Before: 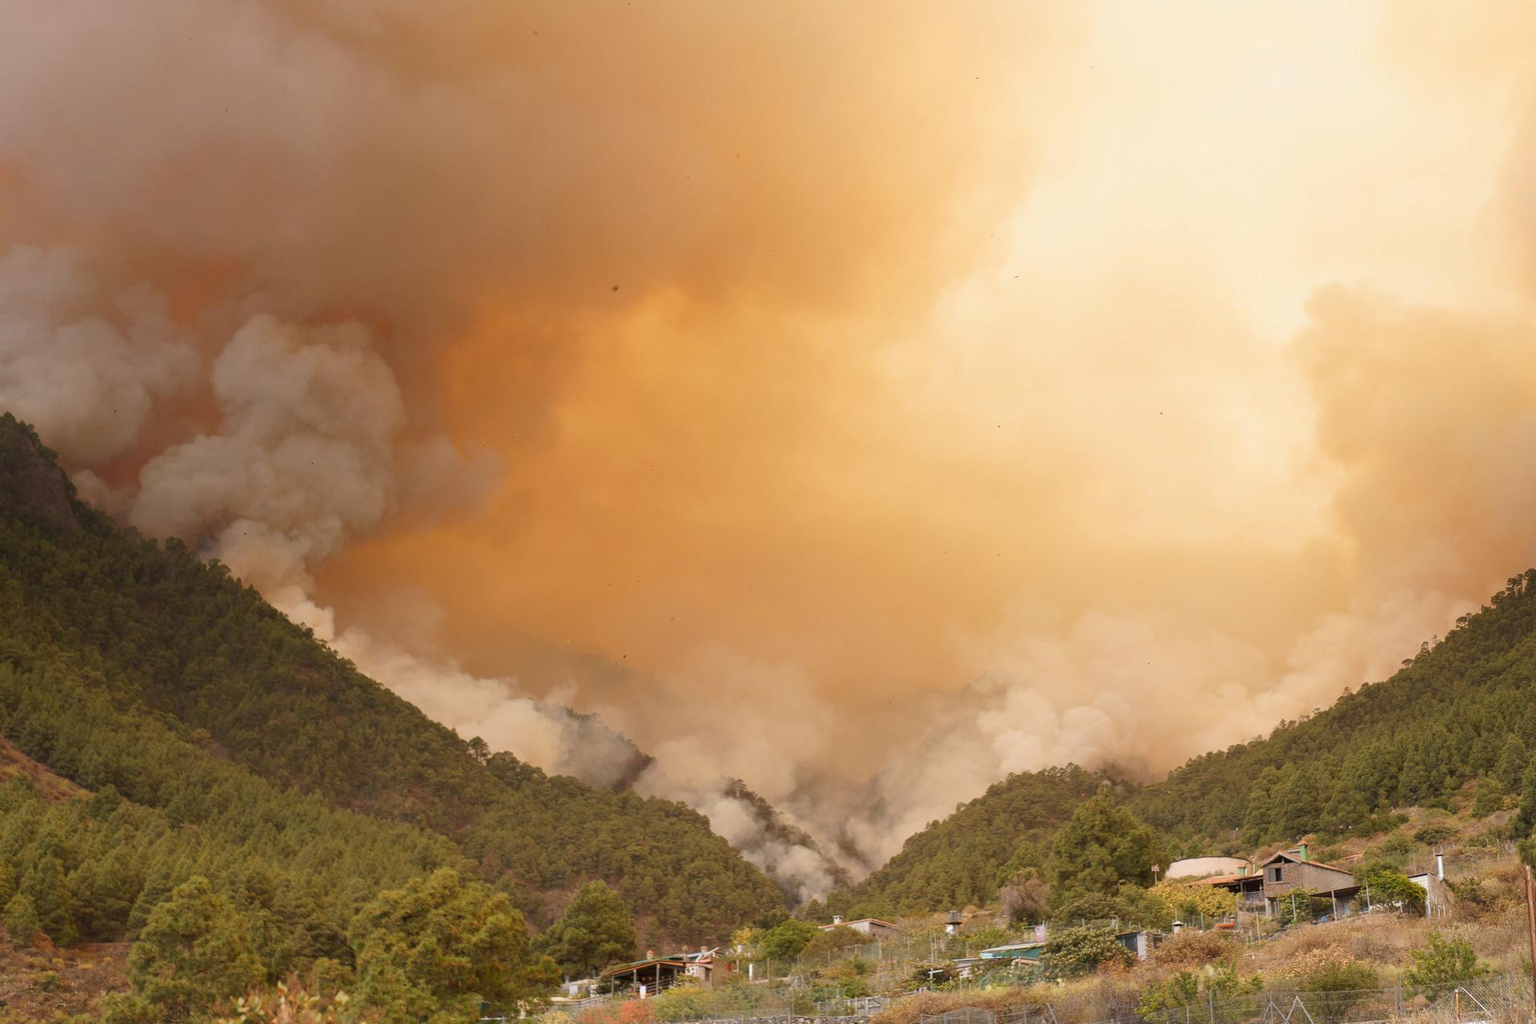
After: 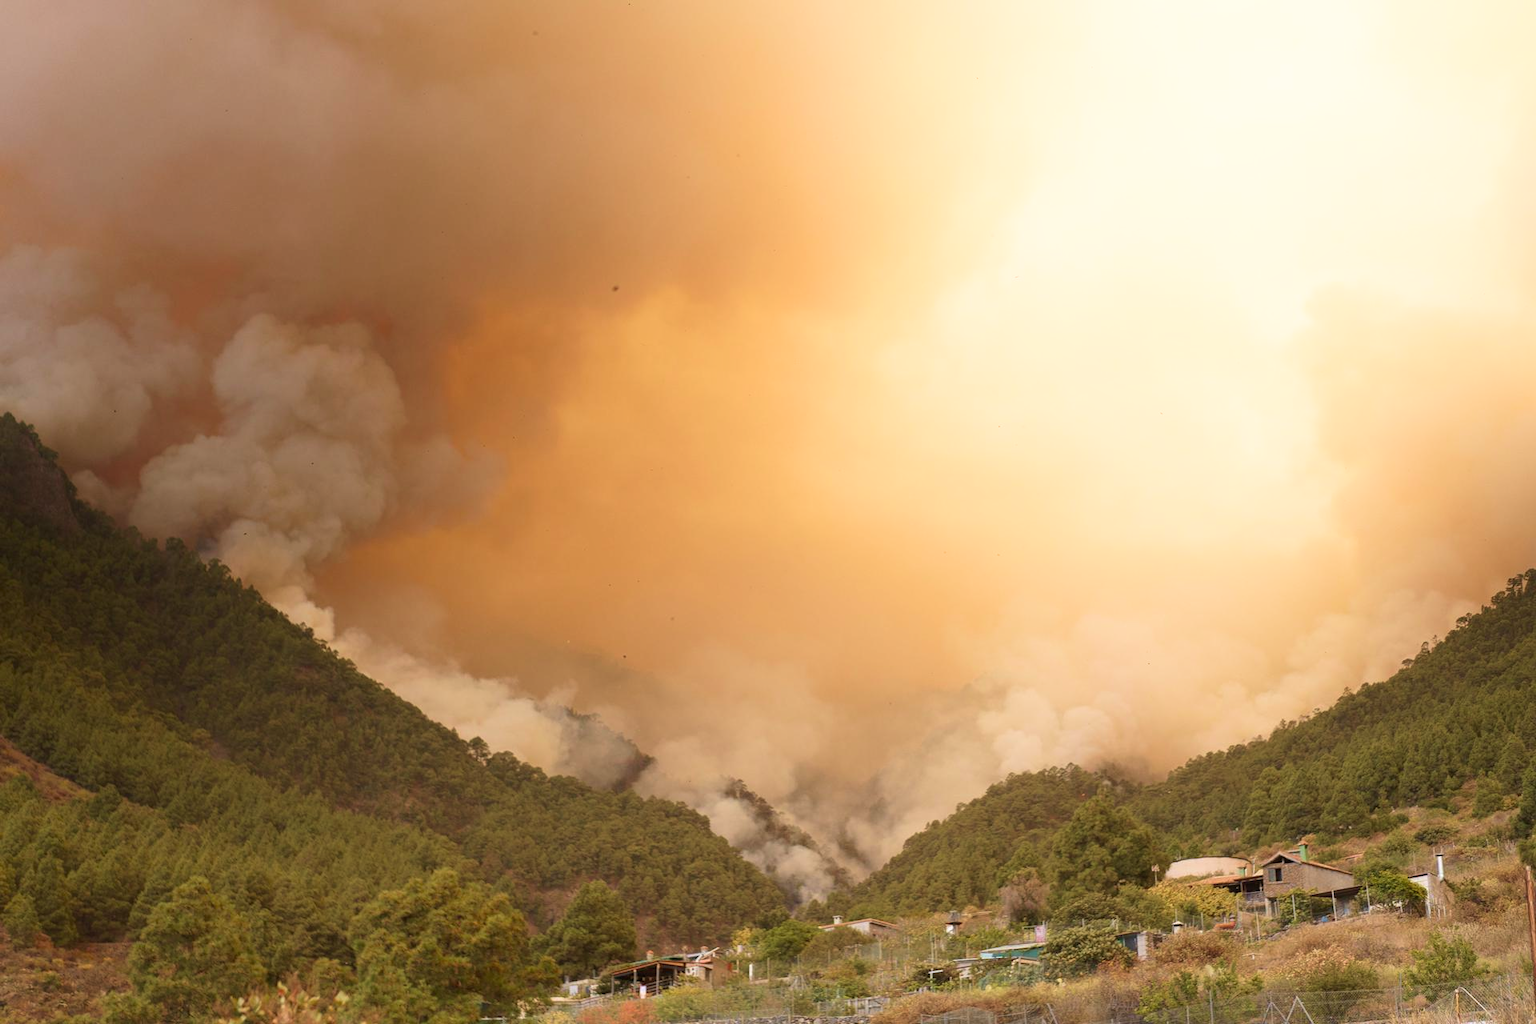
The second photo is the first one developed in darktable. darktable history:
velvia: on, module defaults
shadows and highlights: shadows -41.53, highlights 63.92, soften with gaussian
